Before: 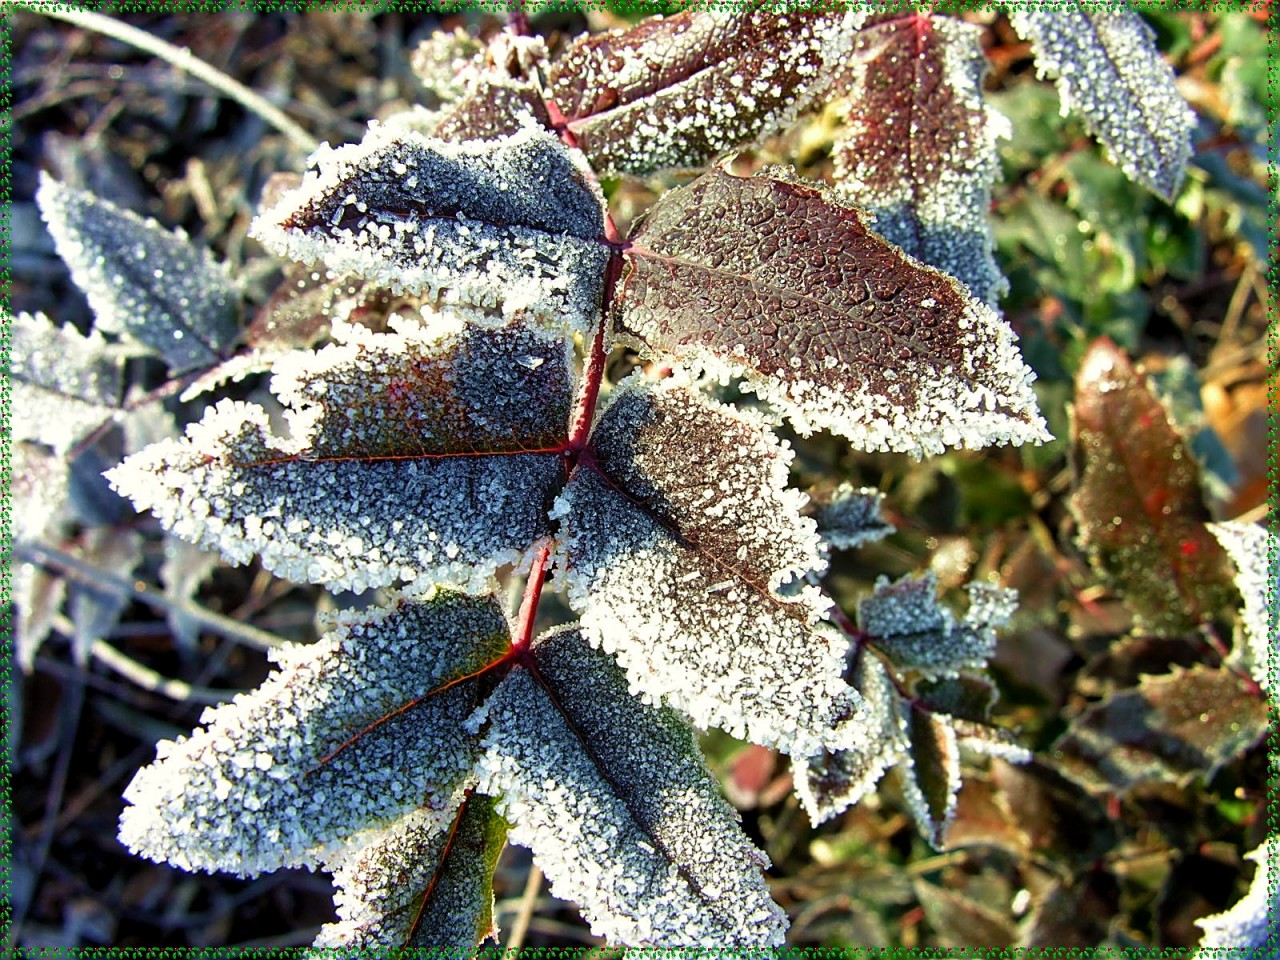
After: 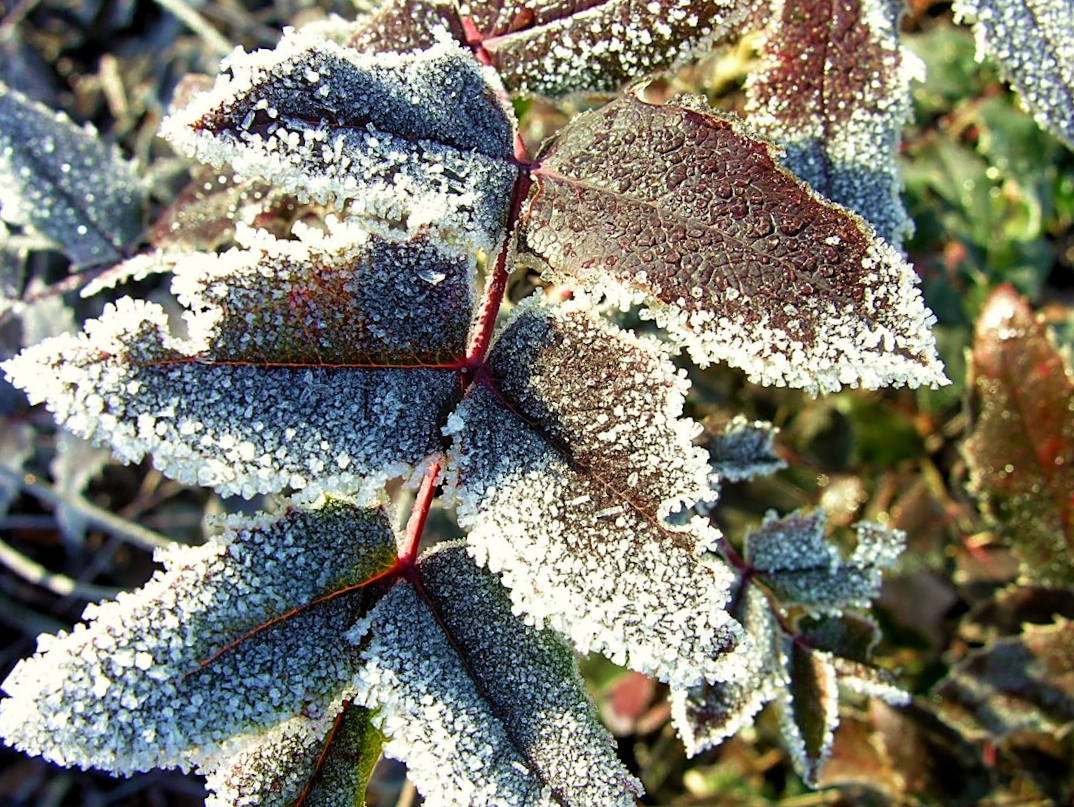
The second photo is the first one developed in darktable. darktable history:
crop and rotate: angle -3.22°, left 5.141%, top 5.224%, right 4.781%, bottom 4.502%
